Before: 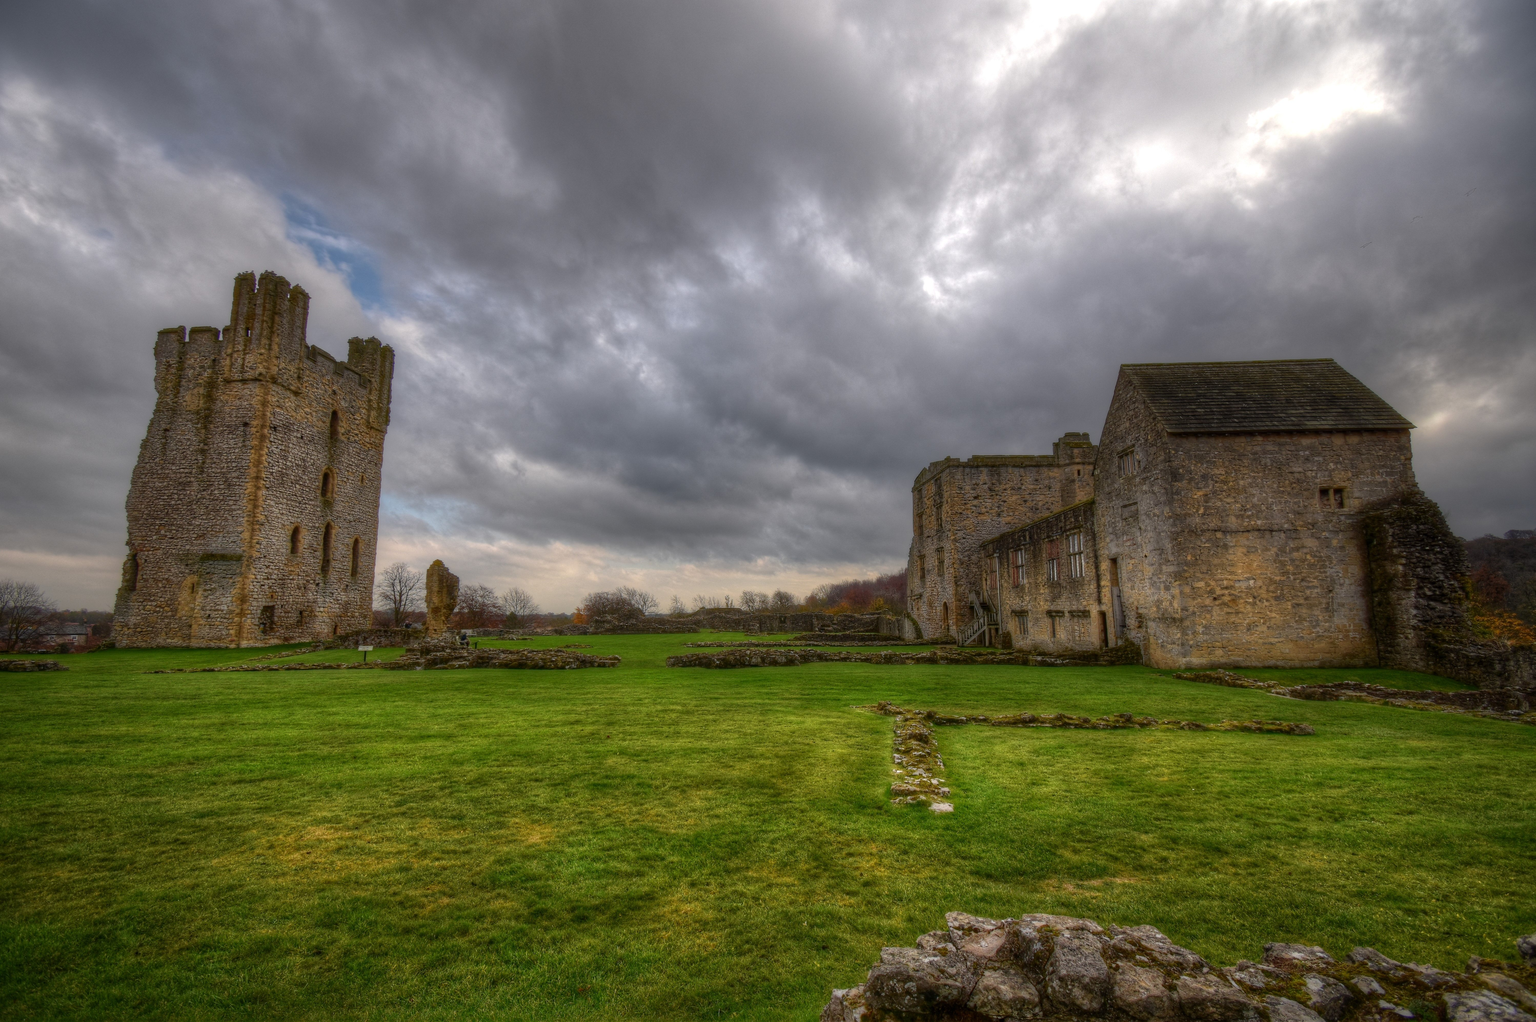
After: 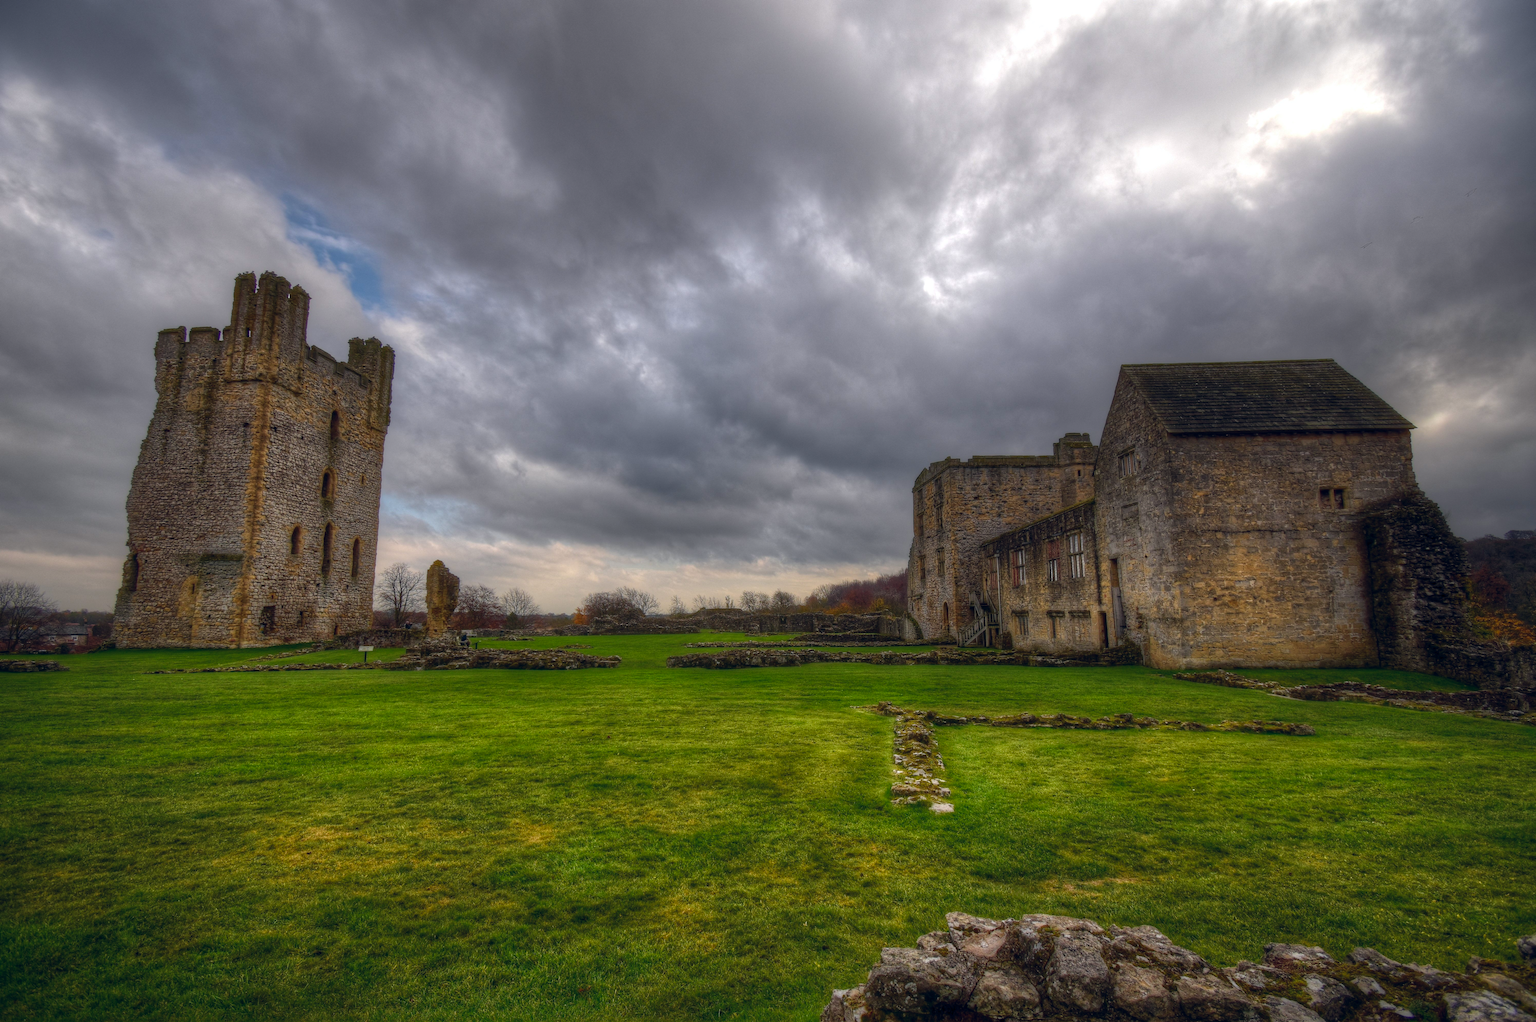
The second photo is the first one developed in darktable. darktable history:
color balance rgb: shadows lift › luminance -19.936%, global offset › chroma 0.104%, global offset › hue 252.54°, linear chroma grading › global chroma 15.234%, perceptual saturation grading › global saturation -2.118%, perceptual saturation grading › highlights -7.657%, perceptual saturation grading › mid-tones 7.469%, perceptual saturation grading › shadows 4.021%
